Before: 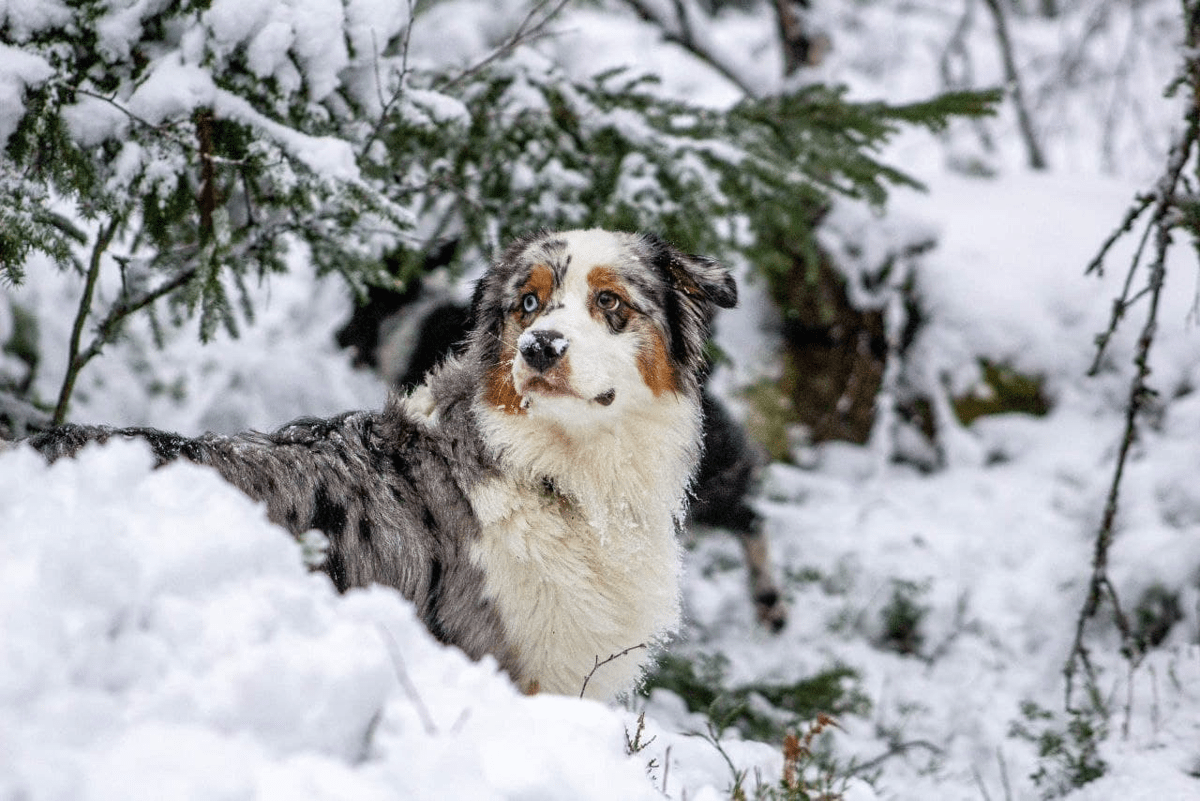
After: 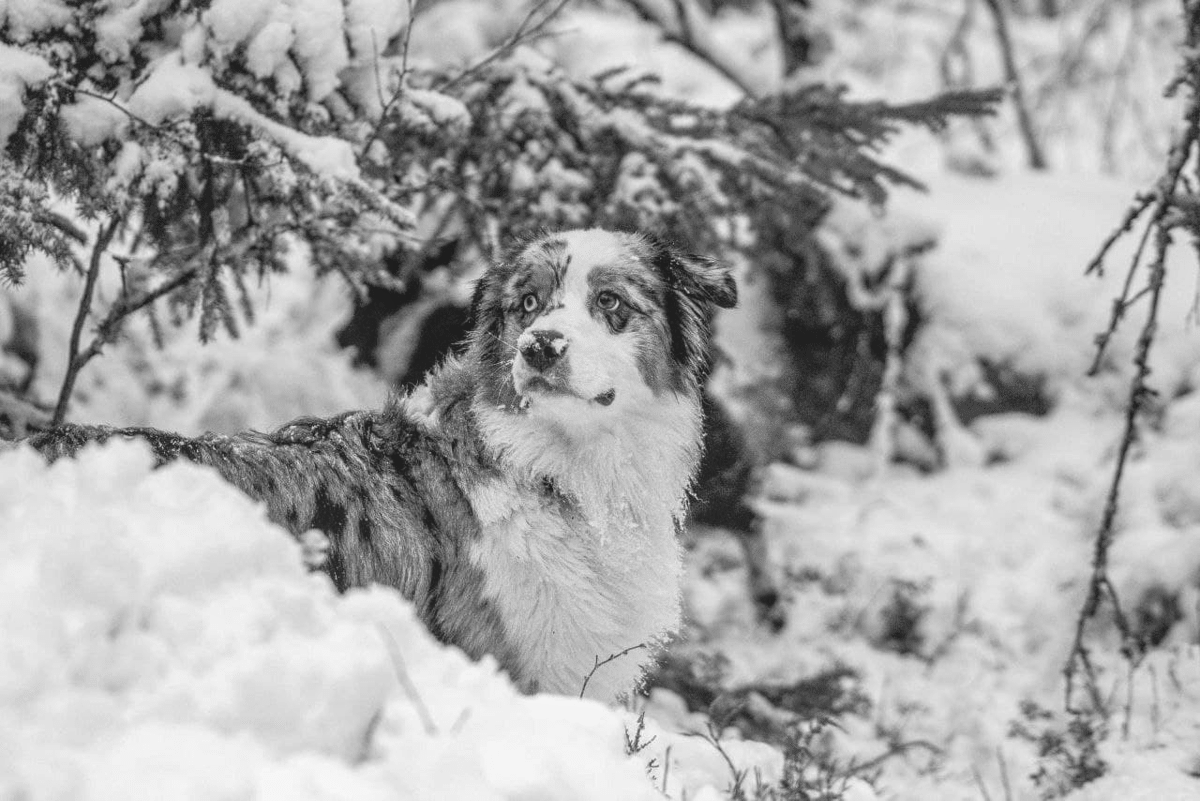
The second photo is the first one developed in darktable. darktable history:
local contrast: highlights 48%, shadows 0%, detail 100%
monochrome: on, module defaults
